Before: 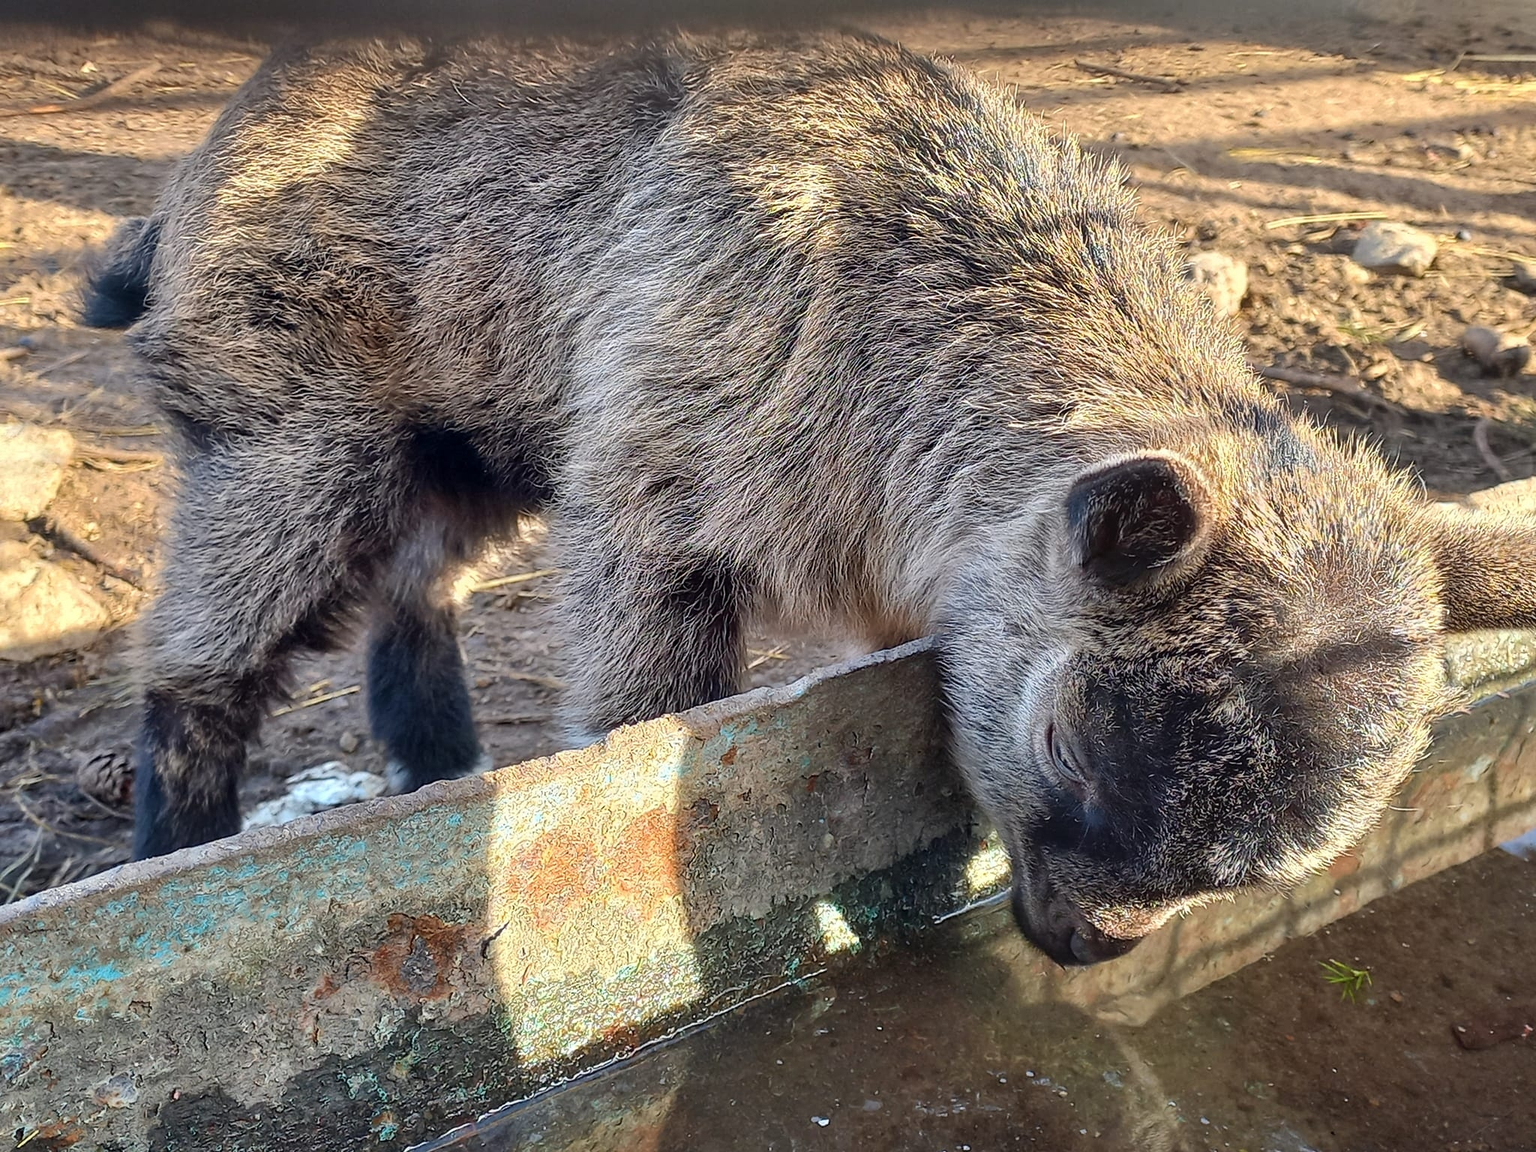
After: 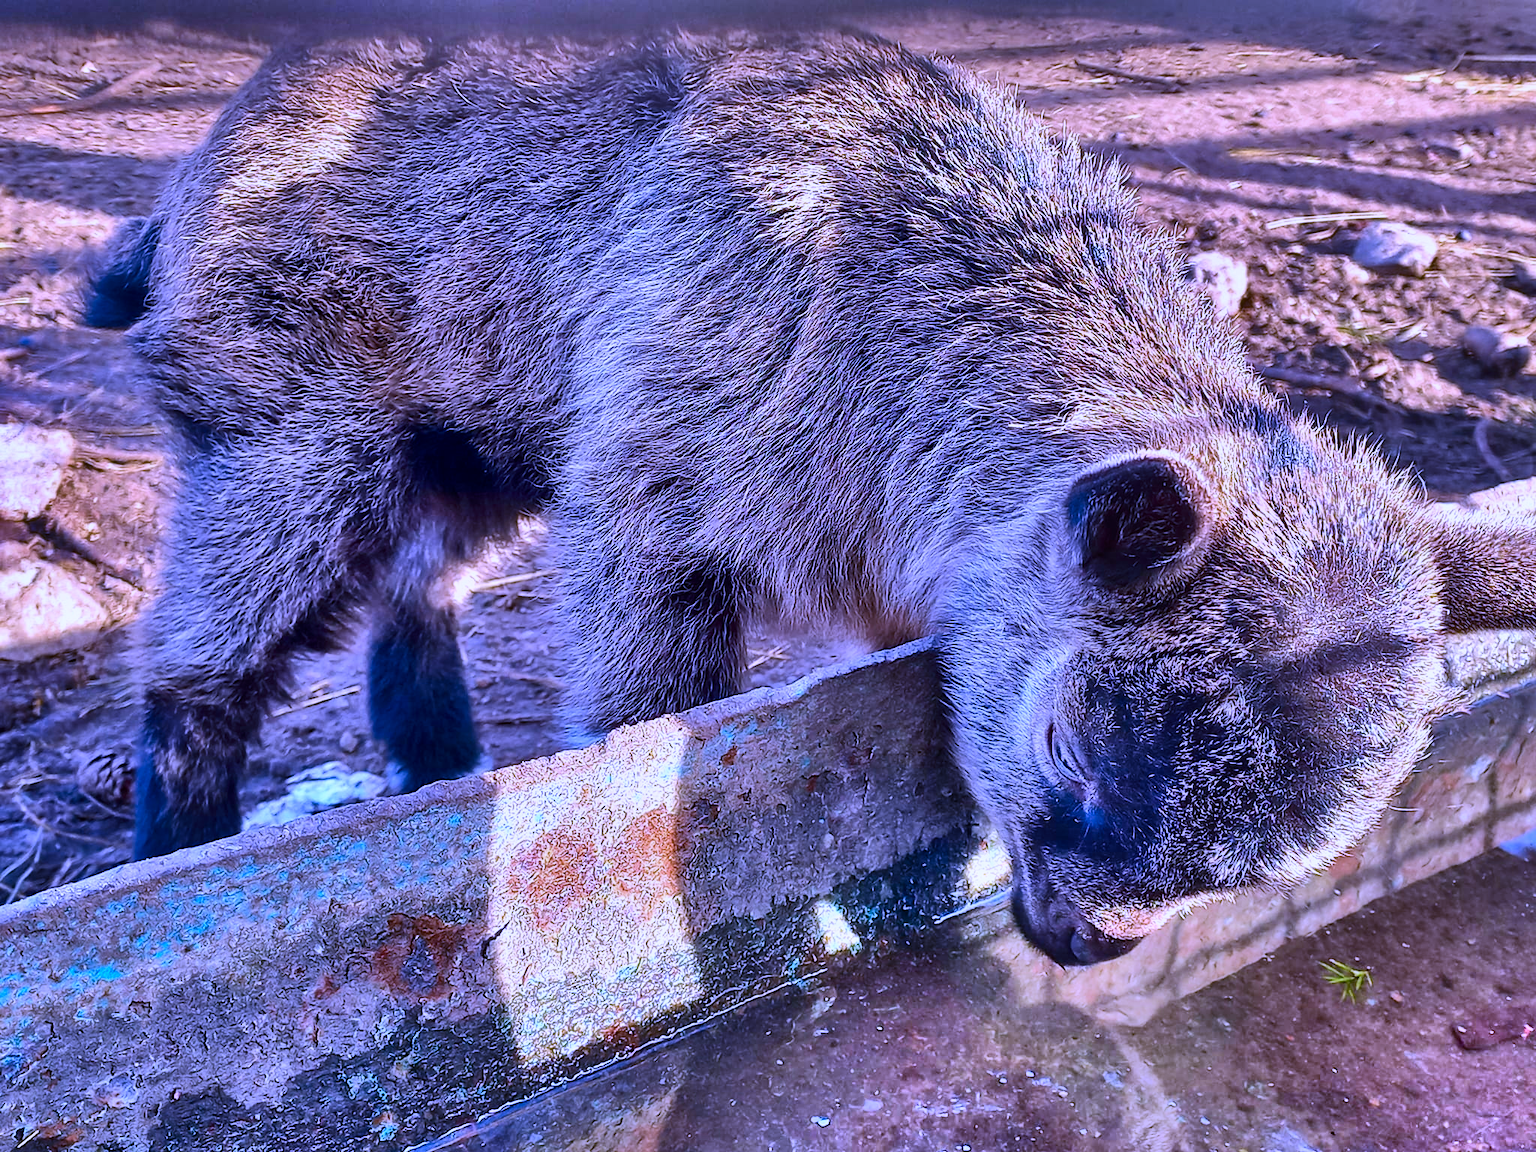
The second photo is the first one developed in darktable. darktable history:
shadows and highlights: radius 123.98, shadows 100, white point adjustment -3, highlights -100, highlights color adjustment 89.84%, soften with gaussian
contrast brightness saturation: contrast 0.12, brightness -0.12, saturation 0.2
white balance: red 0.98, blue 1.61
